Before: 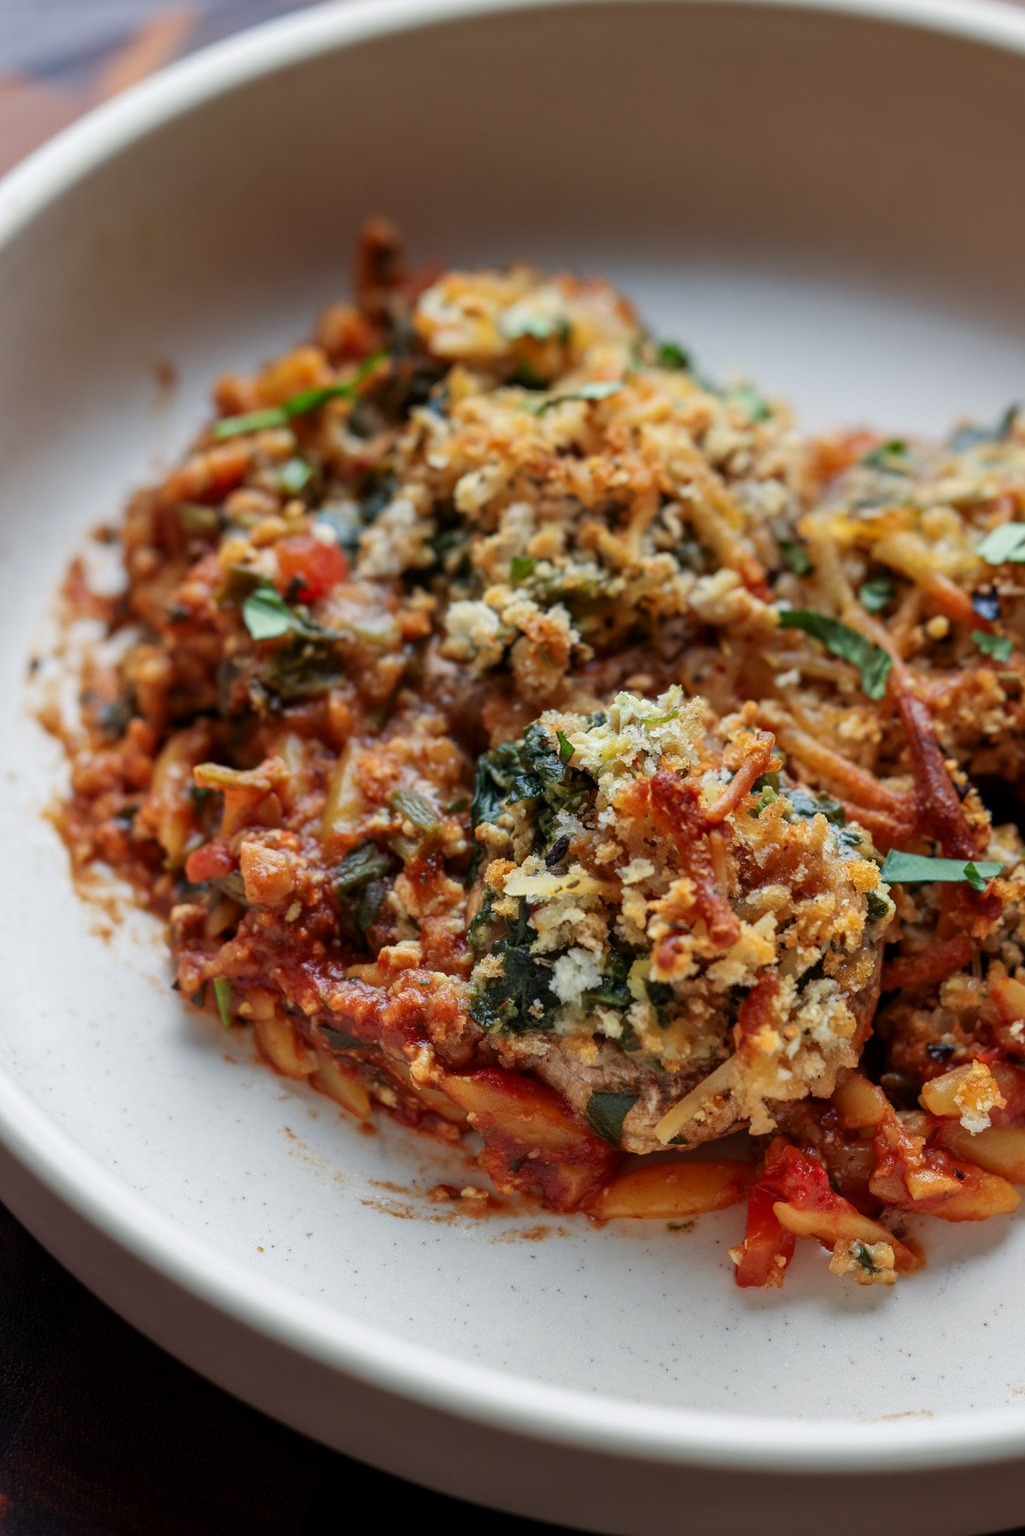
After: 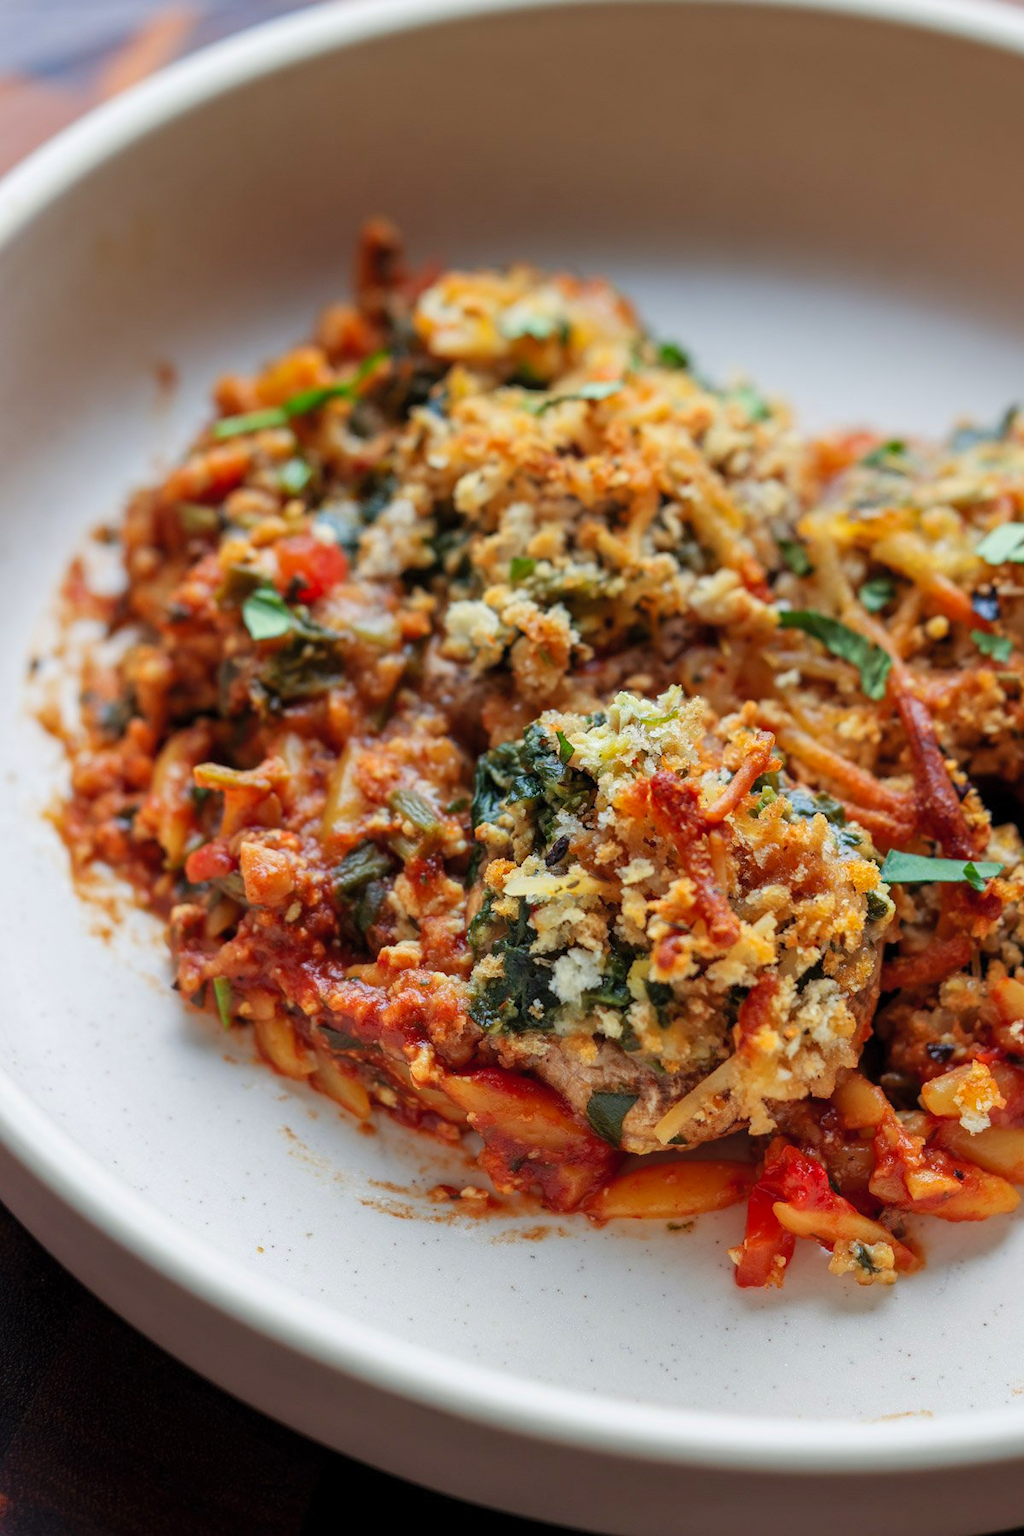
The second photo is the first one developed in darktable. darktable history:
contrast brightness saturation: brightness 0.087, saturation 0.191
